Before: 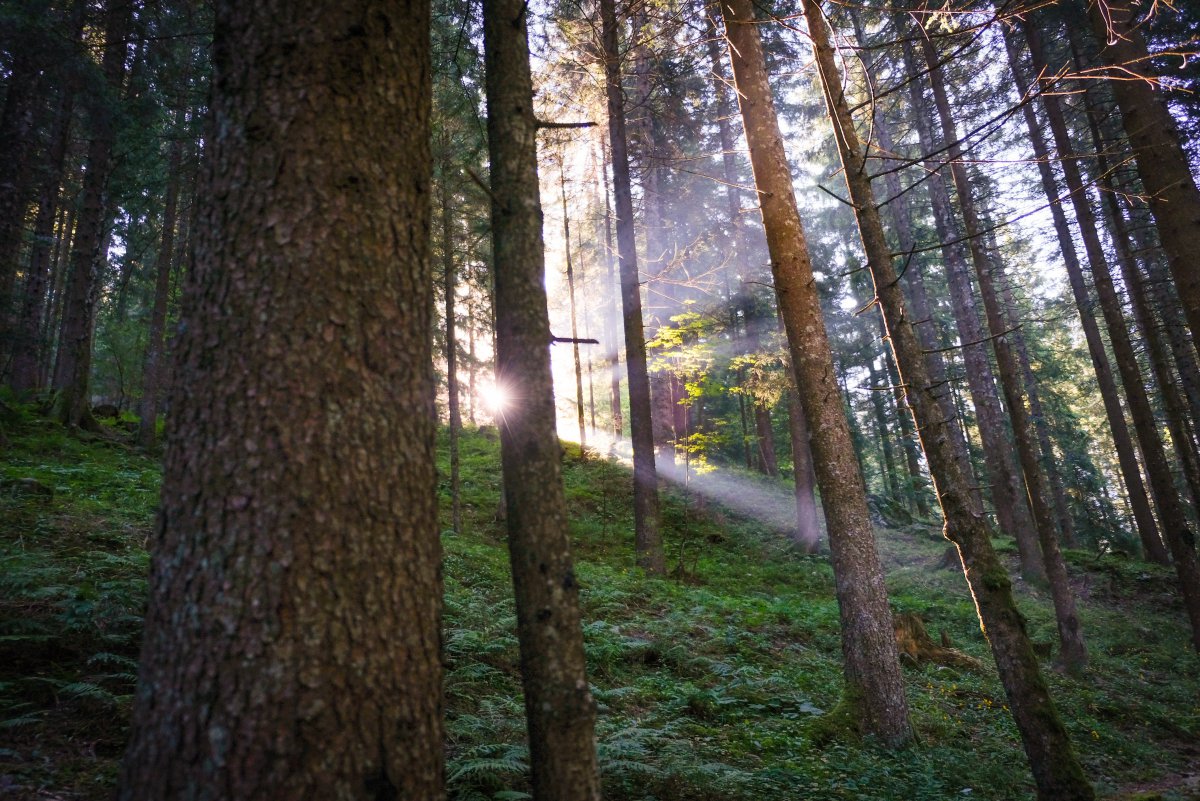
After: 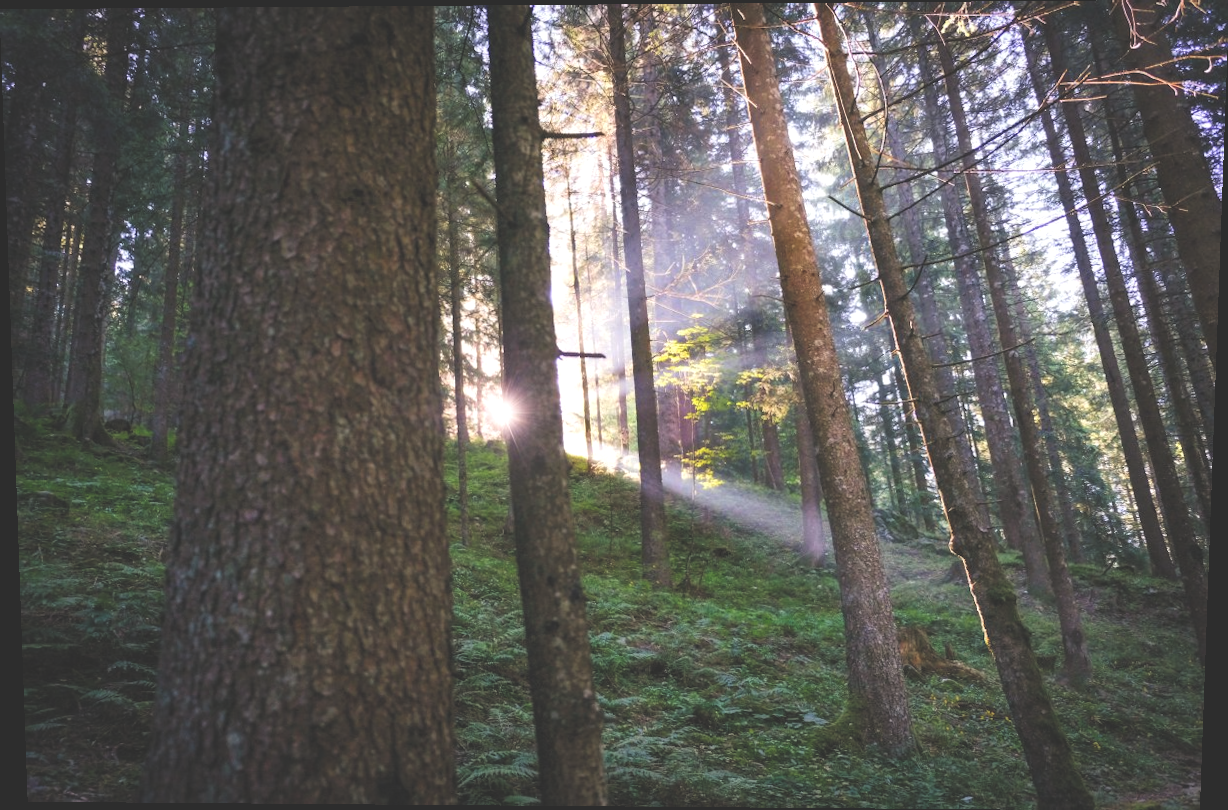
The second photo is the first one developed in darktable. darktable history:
rotate and perspective: lens shift (vertical) 0.048, lens shift (horizontal) -0.024, automatic cropping off
rgb levels: levels [[0.013, 0.434, 0.89], [0, 0.5, 1], [0, 0.5, 1]]
exposure: black level correction -0.03, compensate highlight preservation false
